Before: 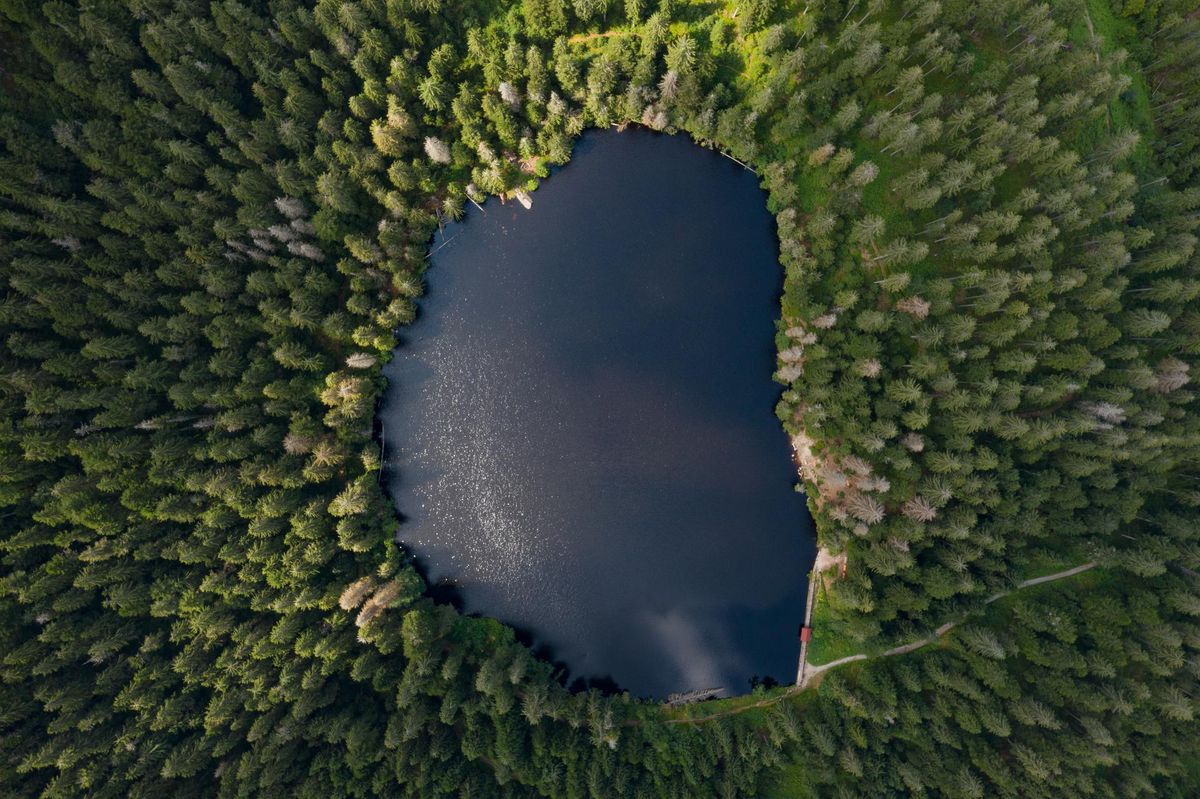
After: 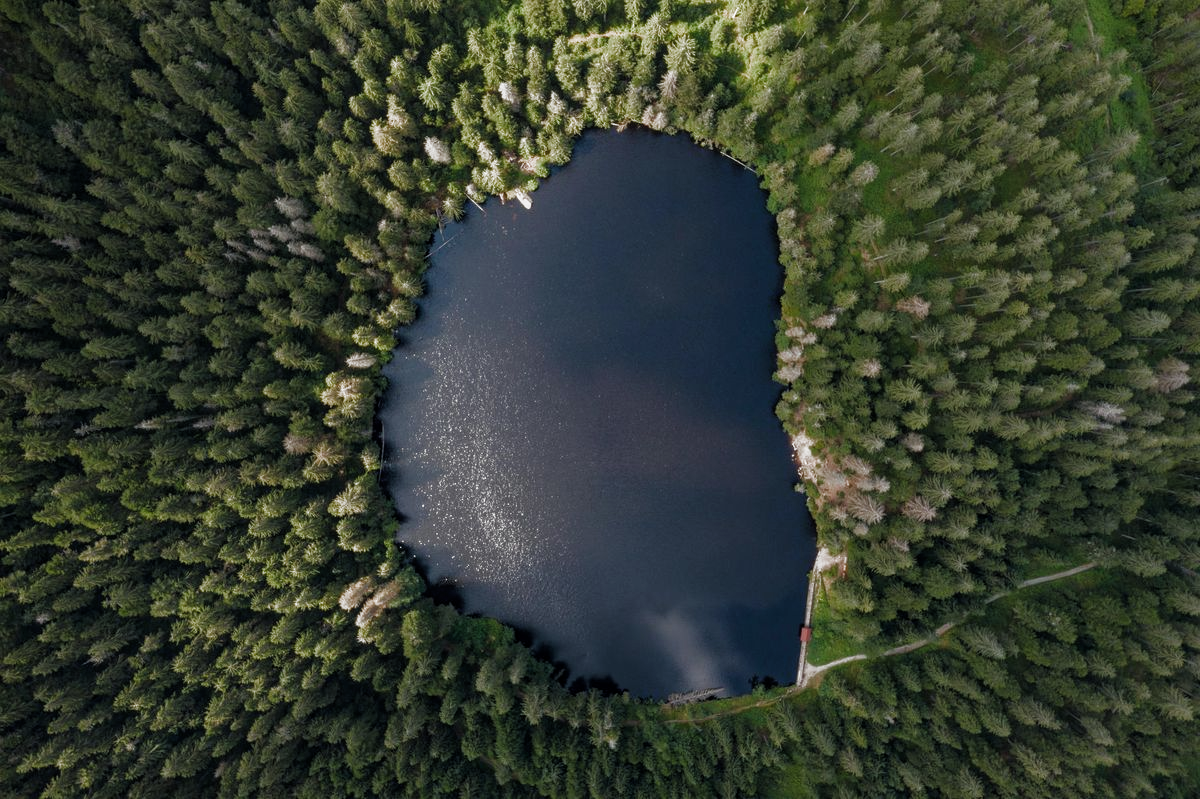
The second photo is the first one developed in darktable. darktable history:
local contrast: detail 109%
filmic rgb: black relative exposure -9.58 EV, white relative exposure 3.03 EV, hardness 6.17, preserve chrominance RGB euclidean norm (legacy), color science v4 (2020)
